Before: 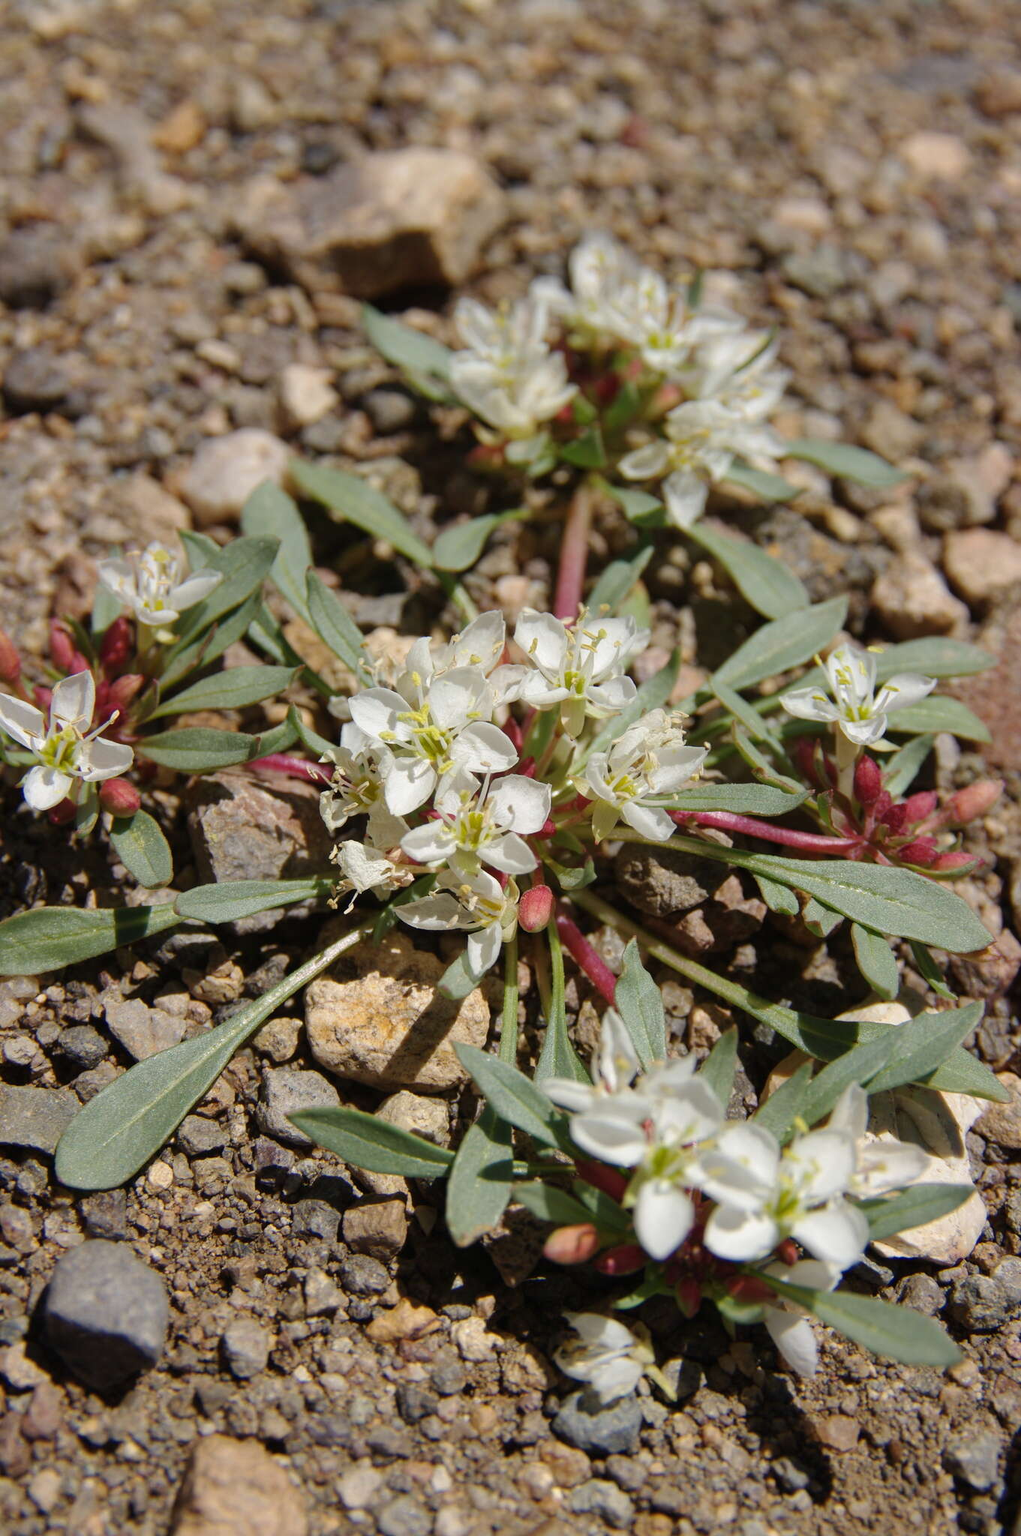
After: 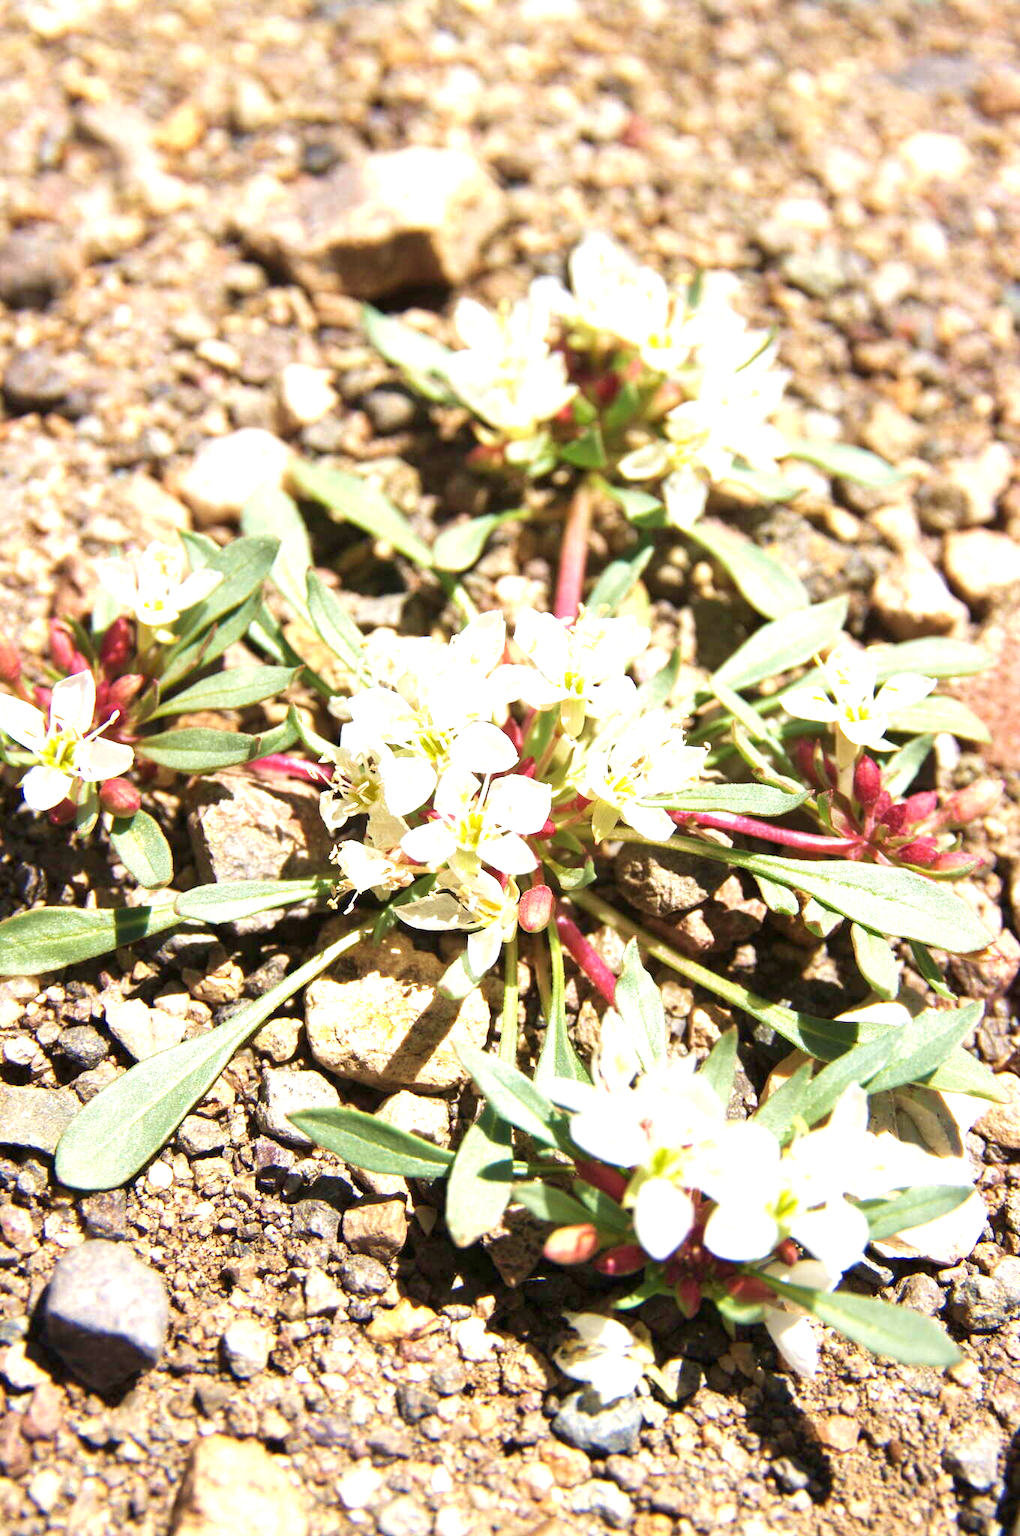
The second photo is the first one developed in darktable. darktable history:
velvia: on, module defaults
exposure: black level correction 0.001, exposure 1.735 EV, compensate highlight preservation false
